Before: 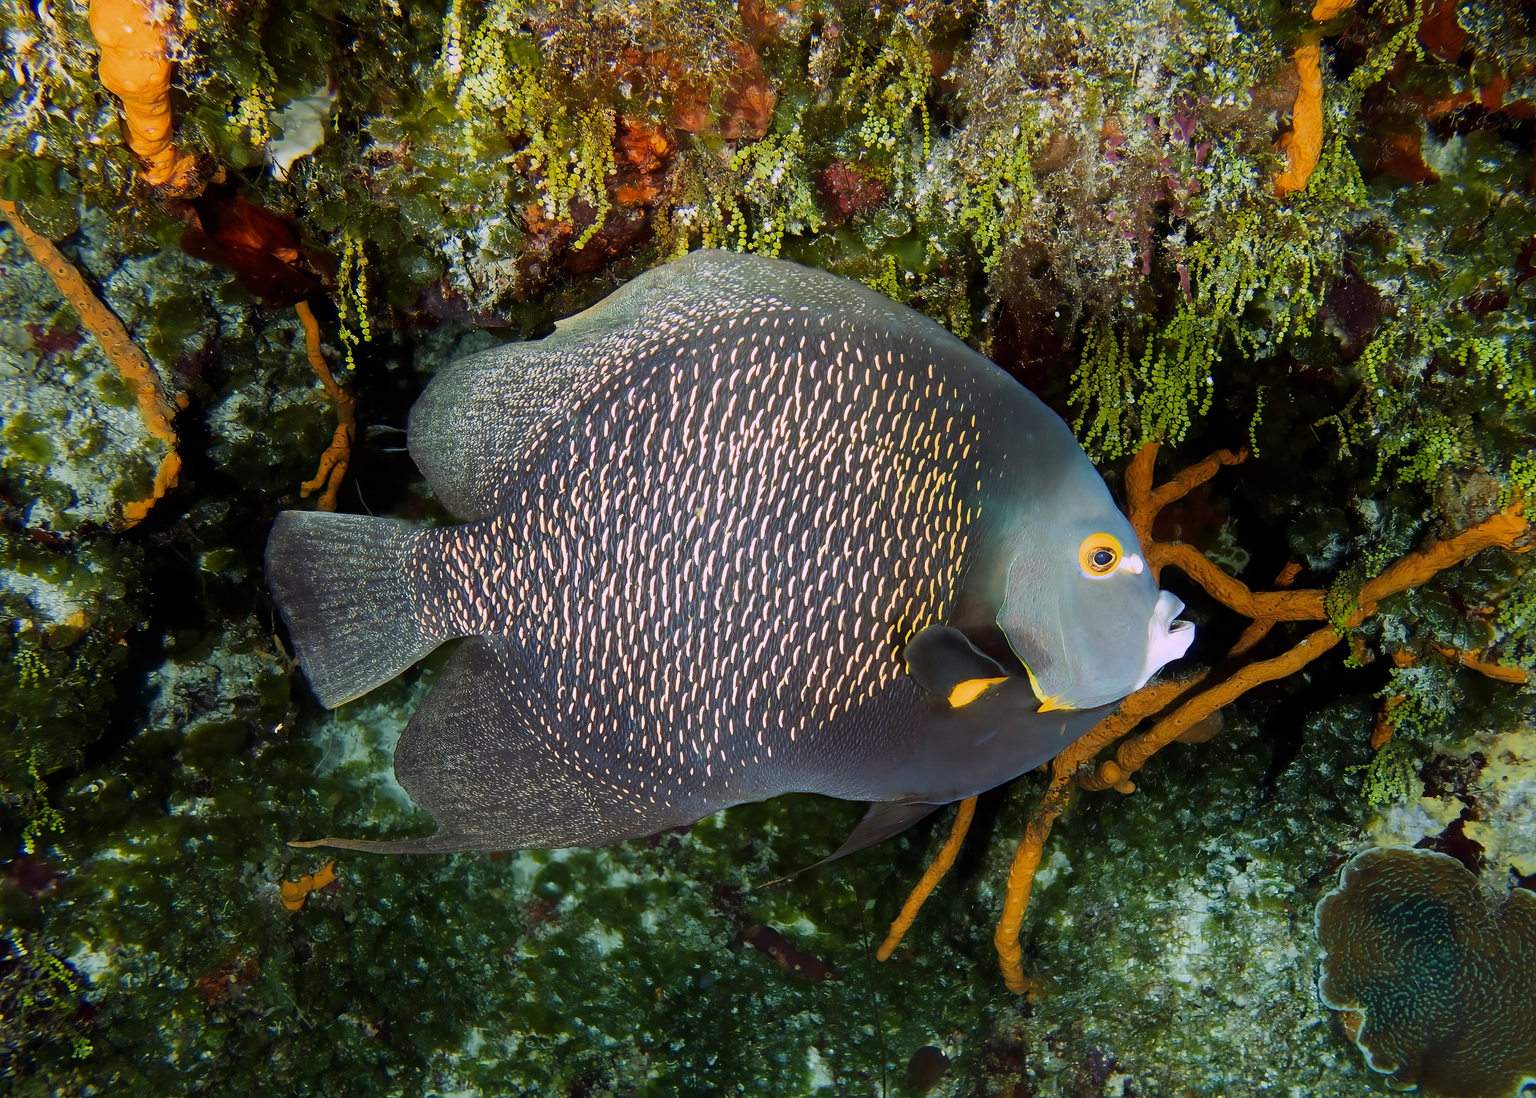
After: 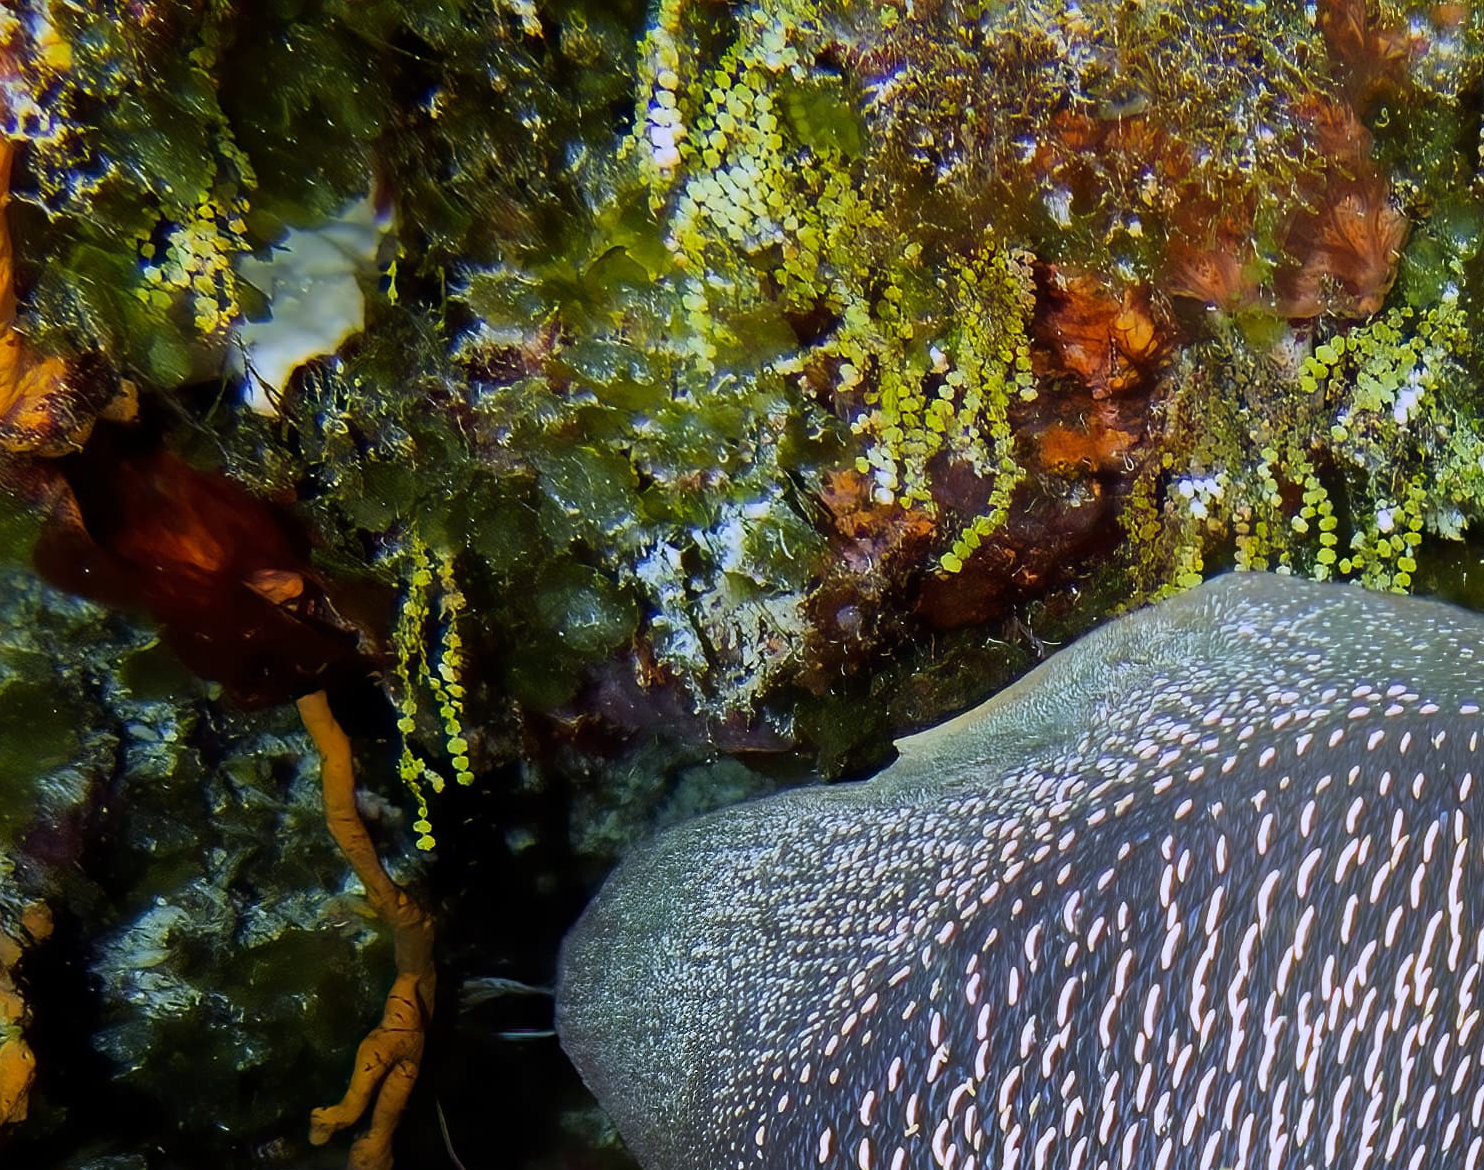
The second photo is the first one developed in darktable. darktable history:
crop and rotate: left 10.817%, top 0.062%, right 47.194%, bottom 53.626%
white balance: red 0.926, green 1.003, blue 1.133
